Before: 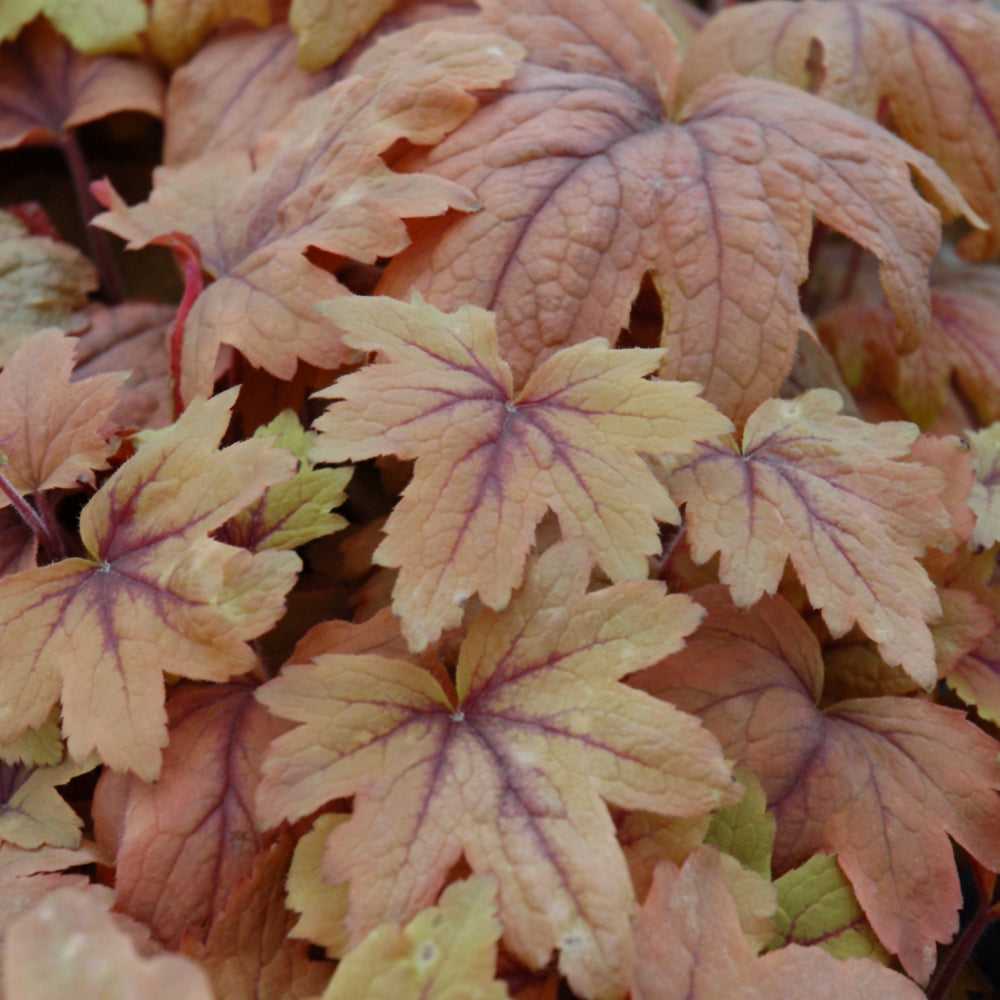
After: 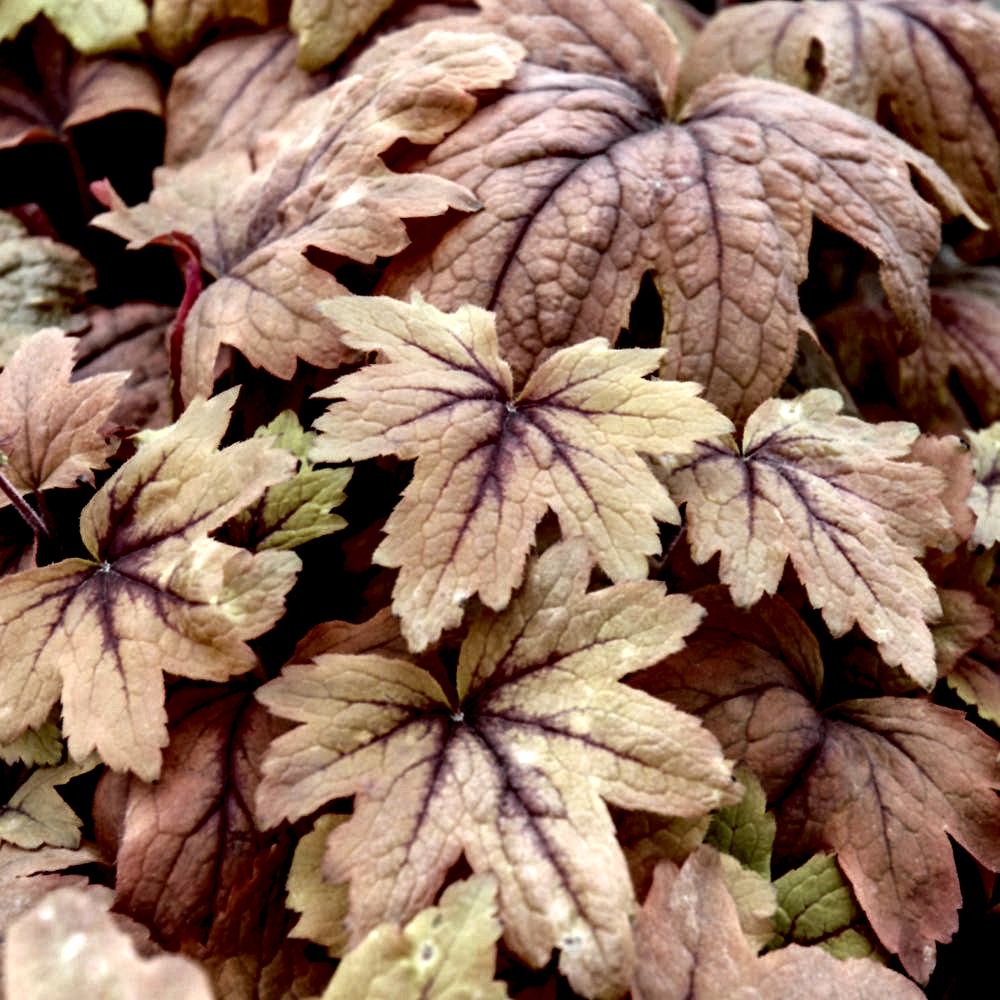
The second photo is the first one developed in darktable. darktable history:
local contrast: highlights 117%, shadows 45%, detail 294%
